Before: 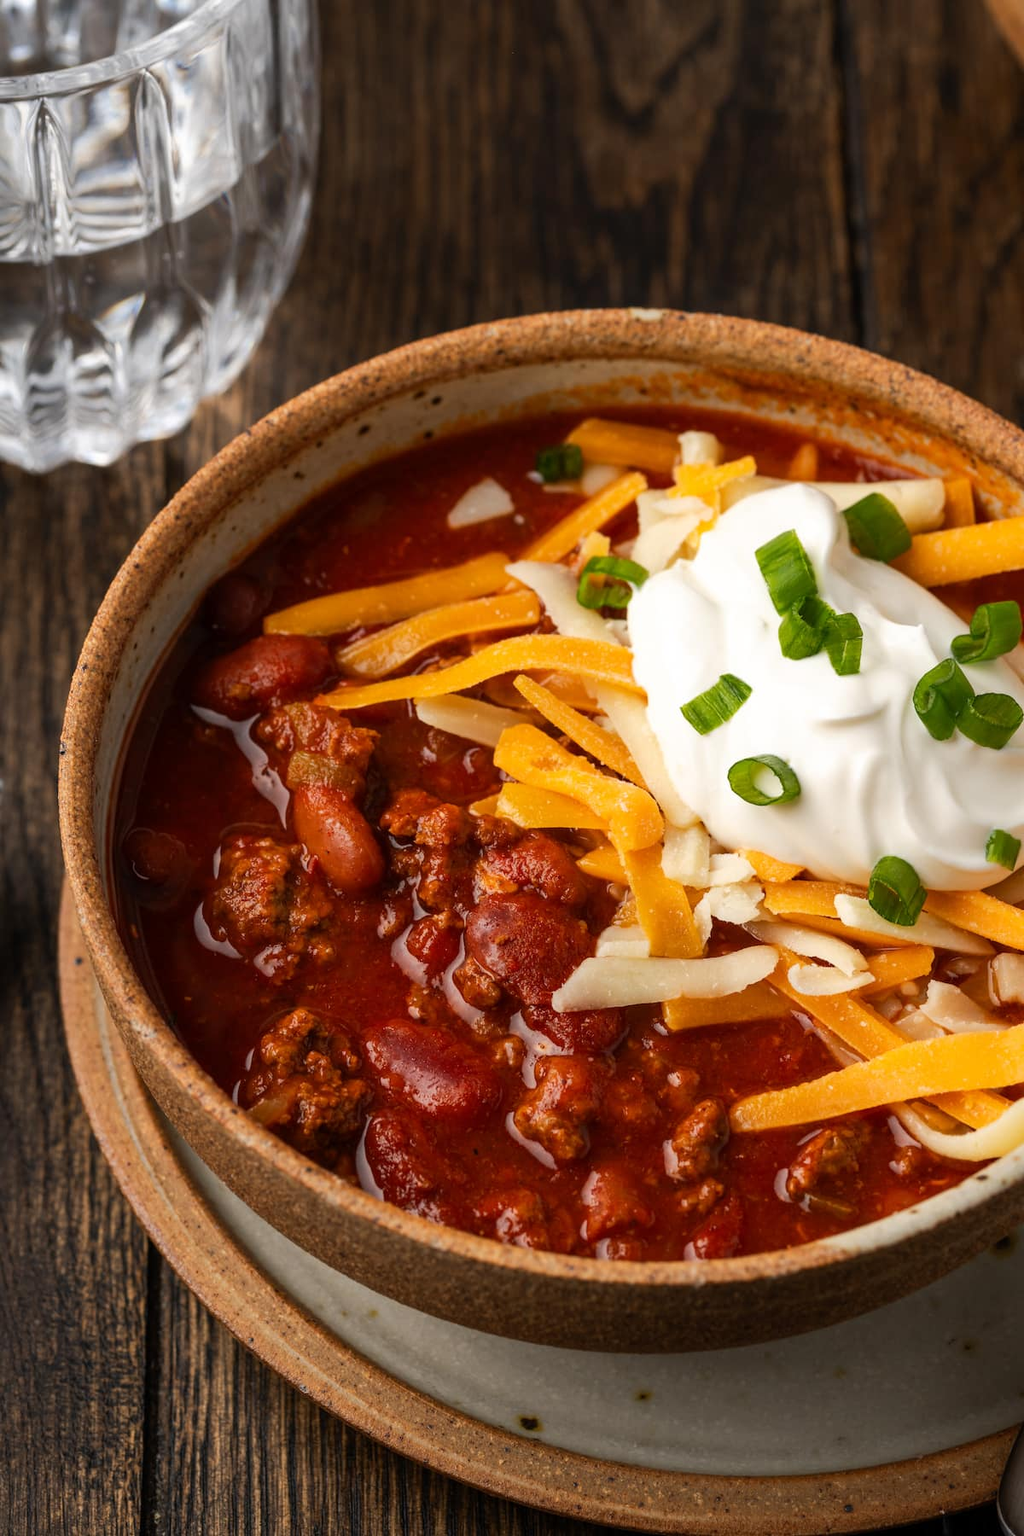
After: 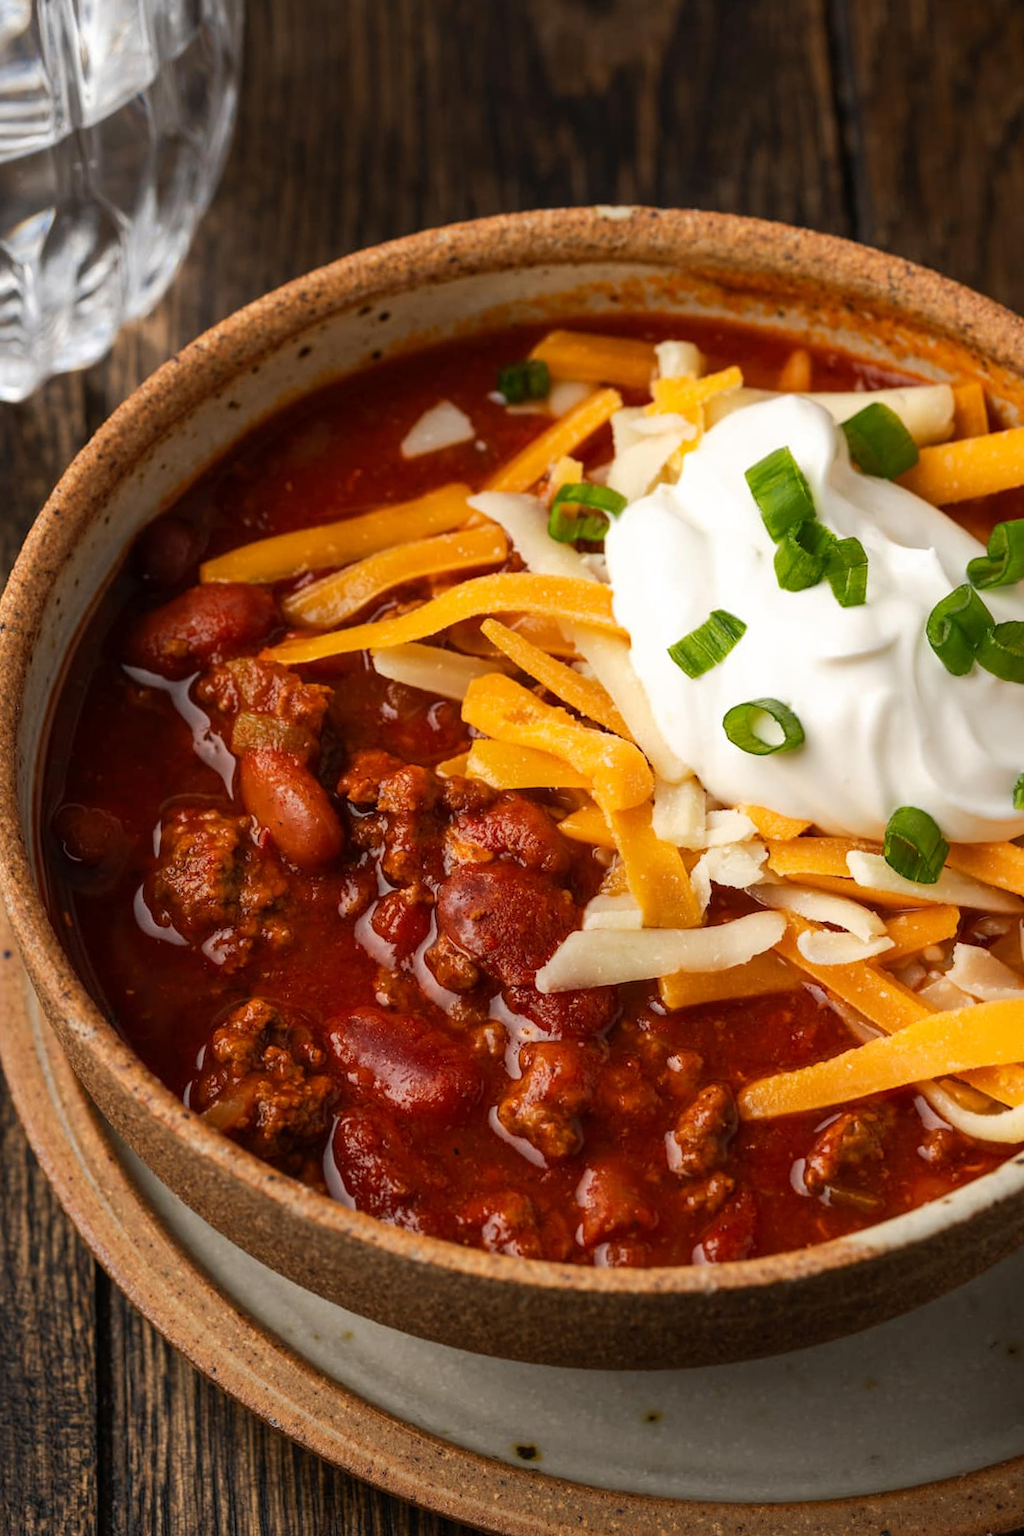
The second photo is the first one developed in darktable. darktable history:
color correction: highlights a* -0.137, highlights b* 0.137
crop and rotate: angle 1.96°, left 5.673%, top 5.673%
